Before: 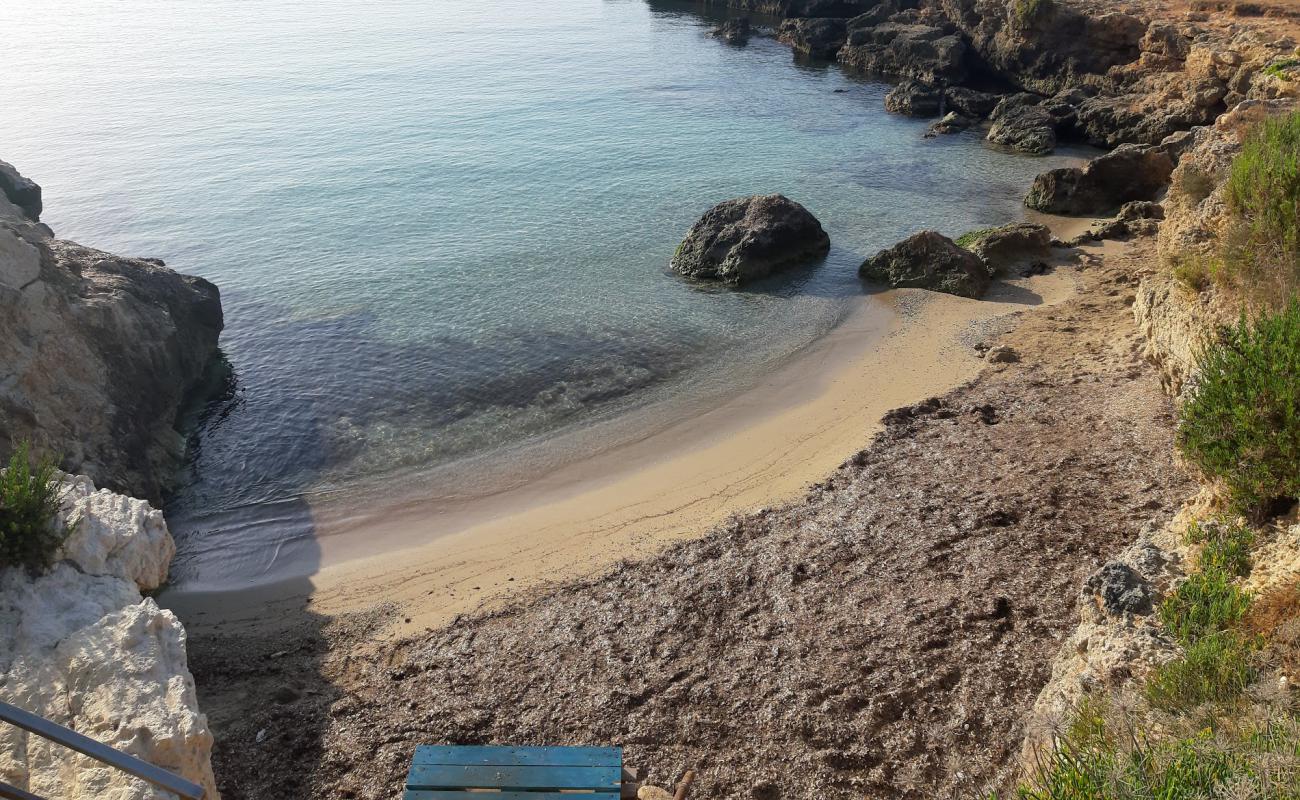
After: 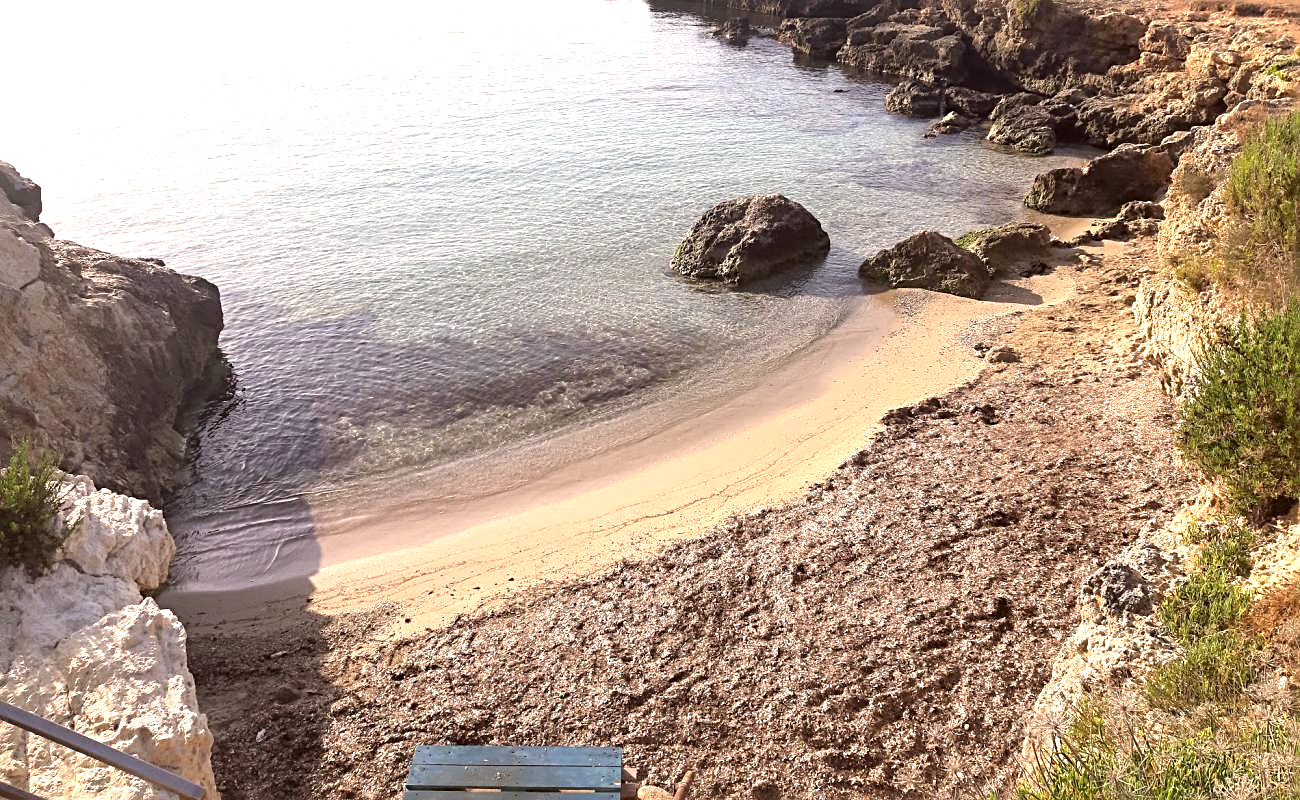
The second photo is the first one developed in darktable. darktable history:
exposure: black level correction 0, exposure 1.001 EV, compensate highlight preservation false
color correction: highlights a* 10.26, highlights b* 9.75, shadows a* 8.19, shadows b* 7.8, saturation 0.819
sharpen: radius 3.116
